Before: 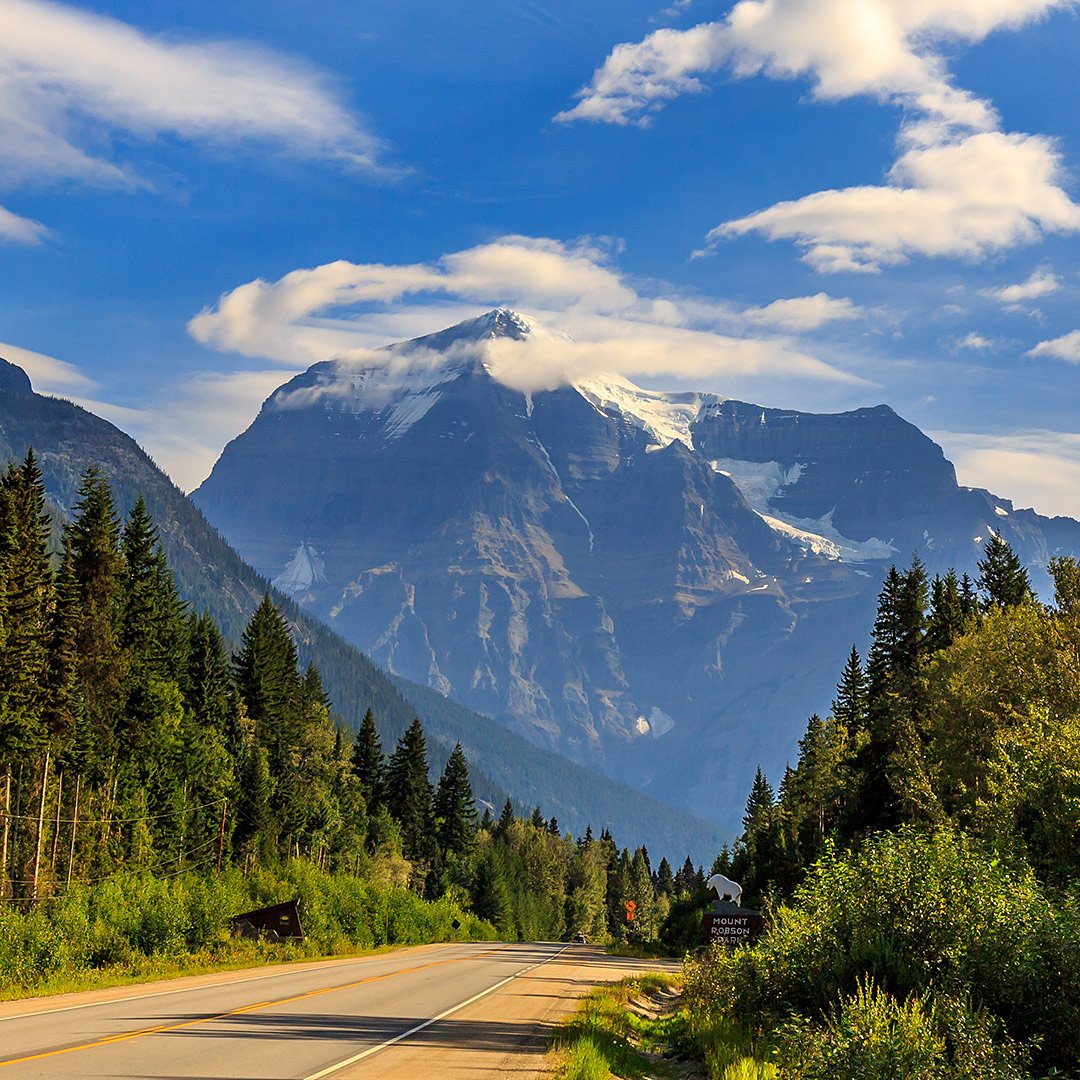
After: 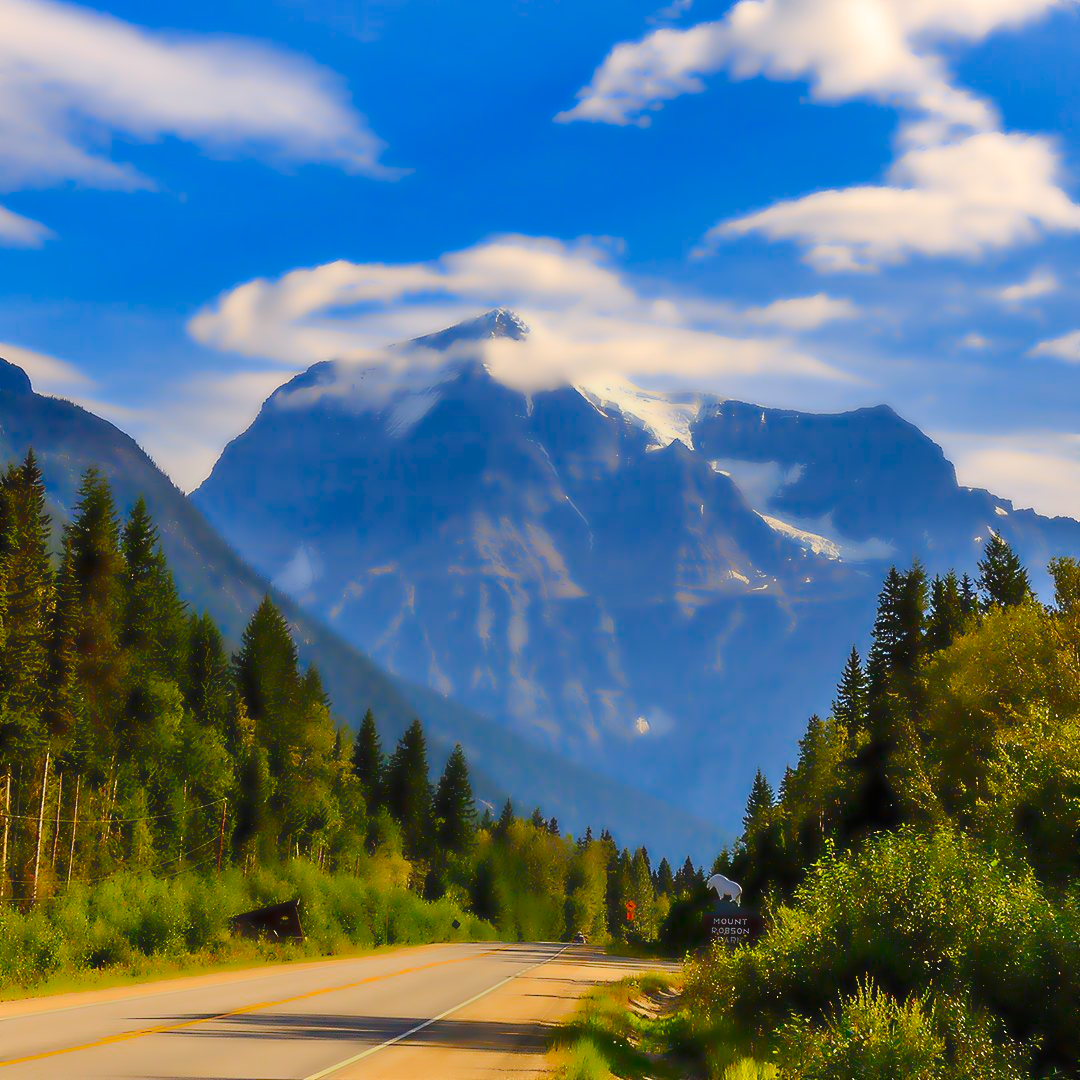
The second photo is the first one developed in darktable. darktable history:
color balance rgb: perceptual saturation grading › global saturation 35%, perceptual saturation grading › highlights -30%, perceptual saturation grading › shadows 35%, perceptual brilliance grading › global brilliance 3%, perceptual brilliance grading › highlights -3%, perceptual brilliance grading › shadows 3%
white balance: red 1.009, blue 1.027
lowpass: radius 4, soften with bilateral filter, unbound 0
